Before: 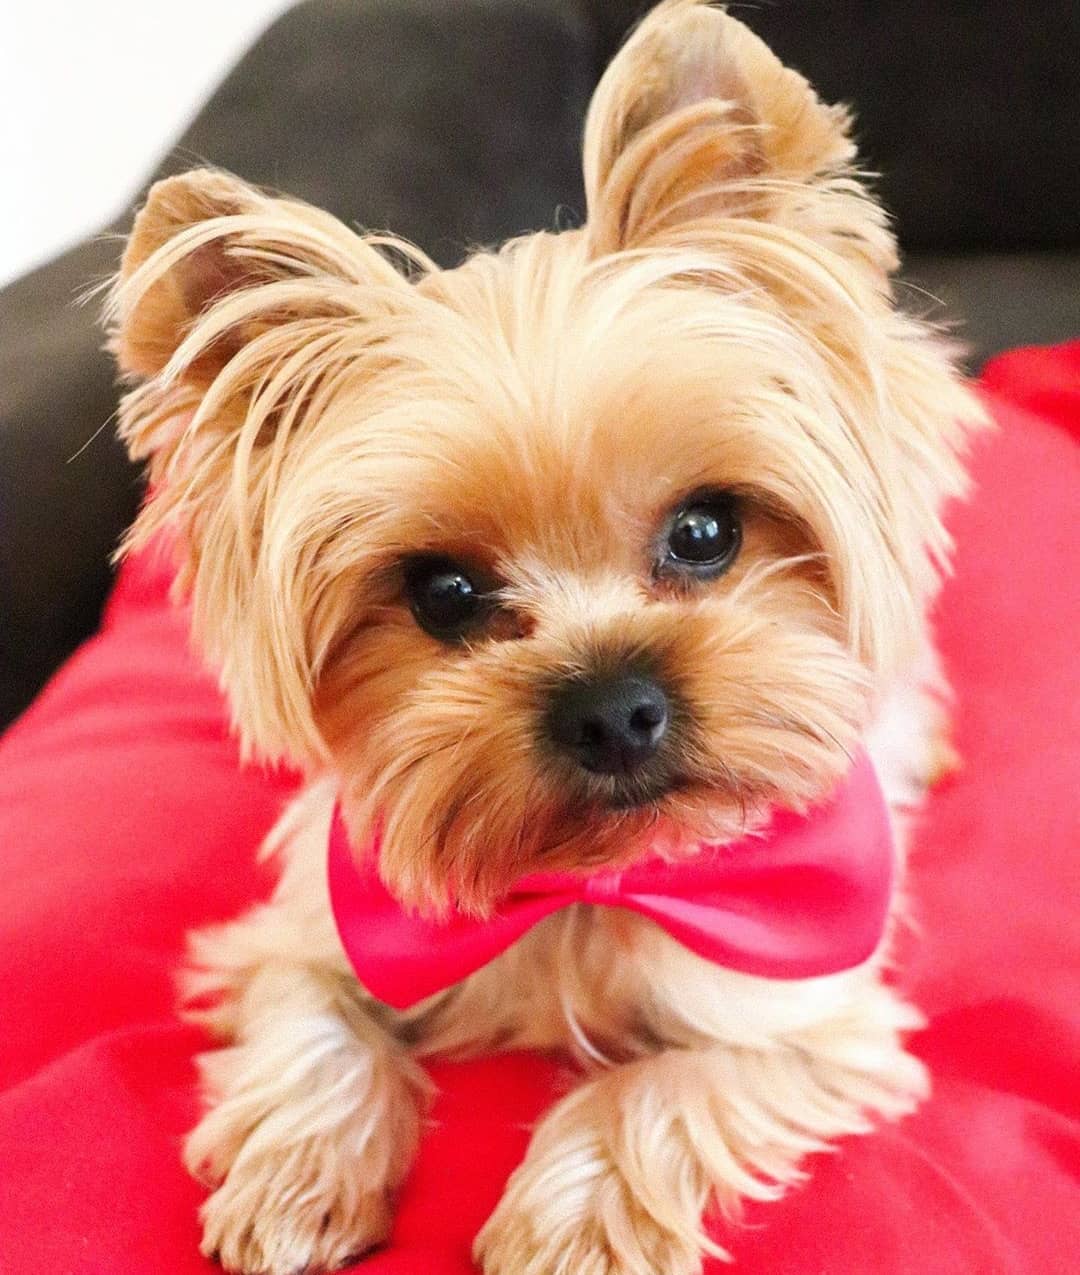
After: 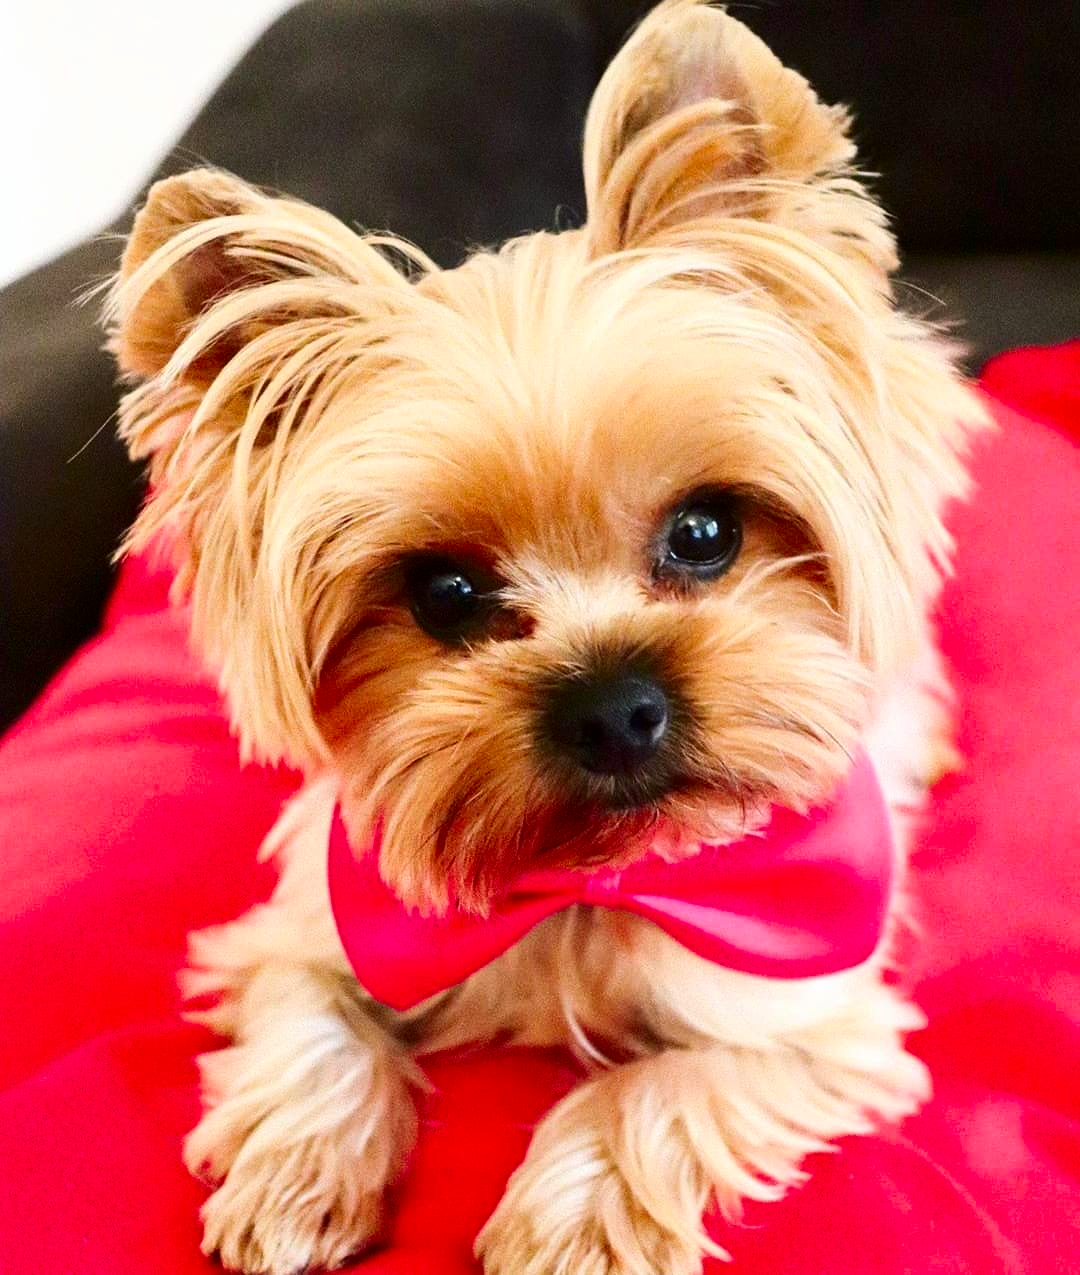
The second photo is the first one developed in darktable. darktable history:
contrast brightness saturation: contrast 0.189, brightness -0.102, saturation 0.205
